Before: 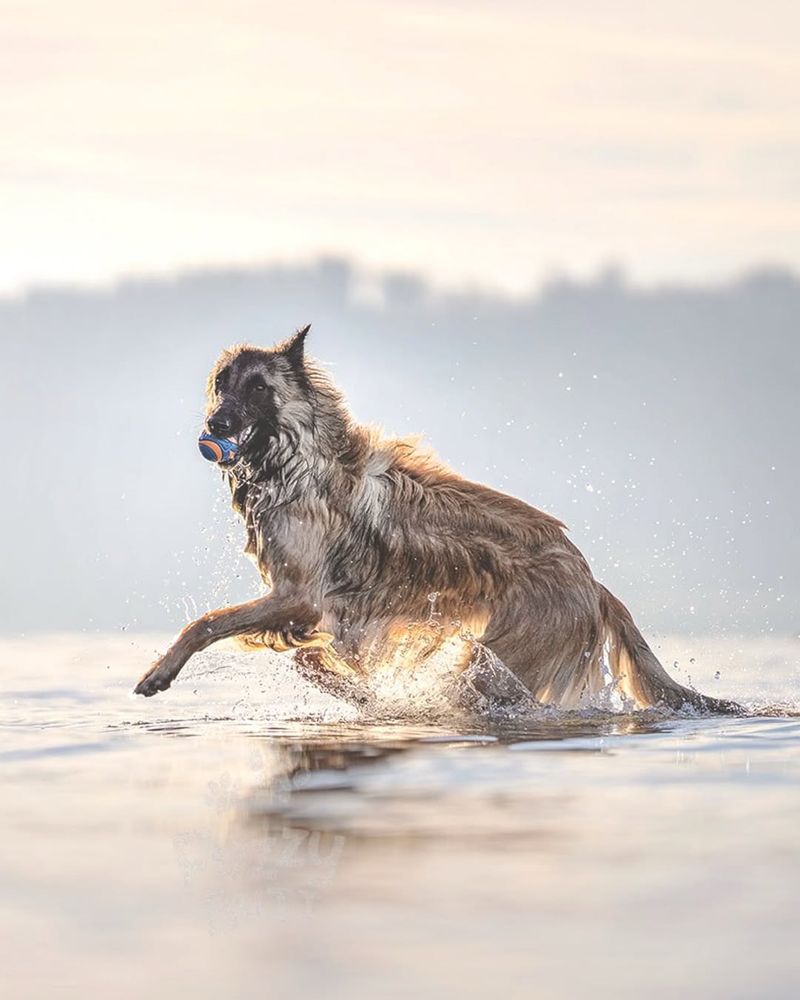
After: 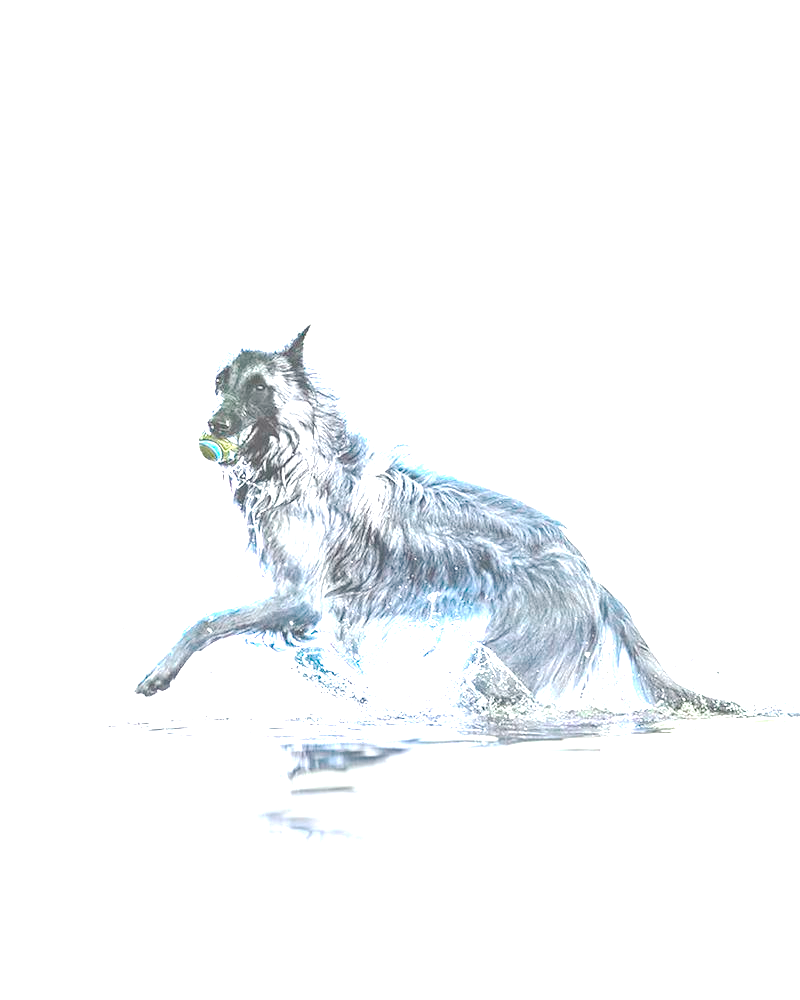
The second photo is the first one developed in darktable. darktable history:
base curve: curves: ch0 [(0, 0) (0.158, 0.273) (0.879, 0.895) (1, 1)], preserve colors none
color balance rgb: global offset › luminance 0.492%, global offset › hue 168.5°, perceptual saturation grading › global saturation 3.301%, hue shift -149.88°, contrast 35.096%, saturation formula JzAzBz (2021)
exposure: black level correction 0, exposure 1.2 EV, compensate exposure bias true, compensate highlight preservation false
